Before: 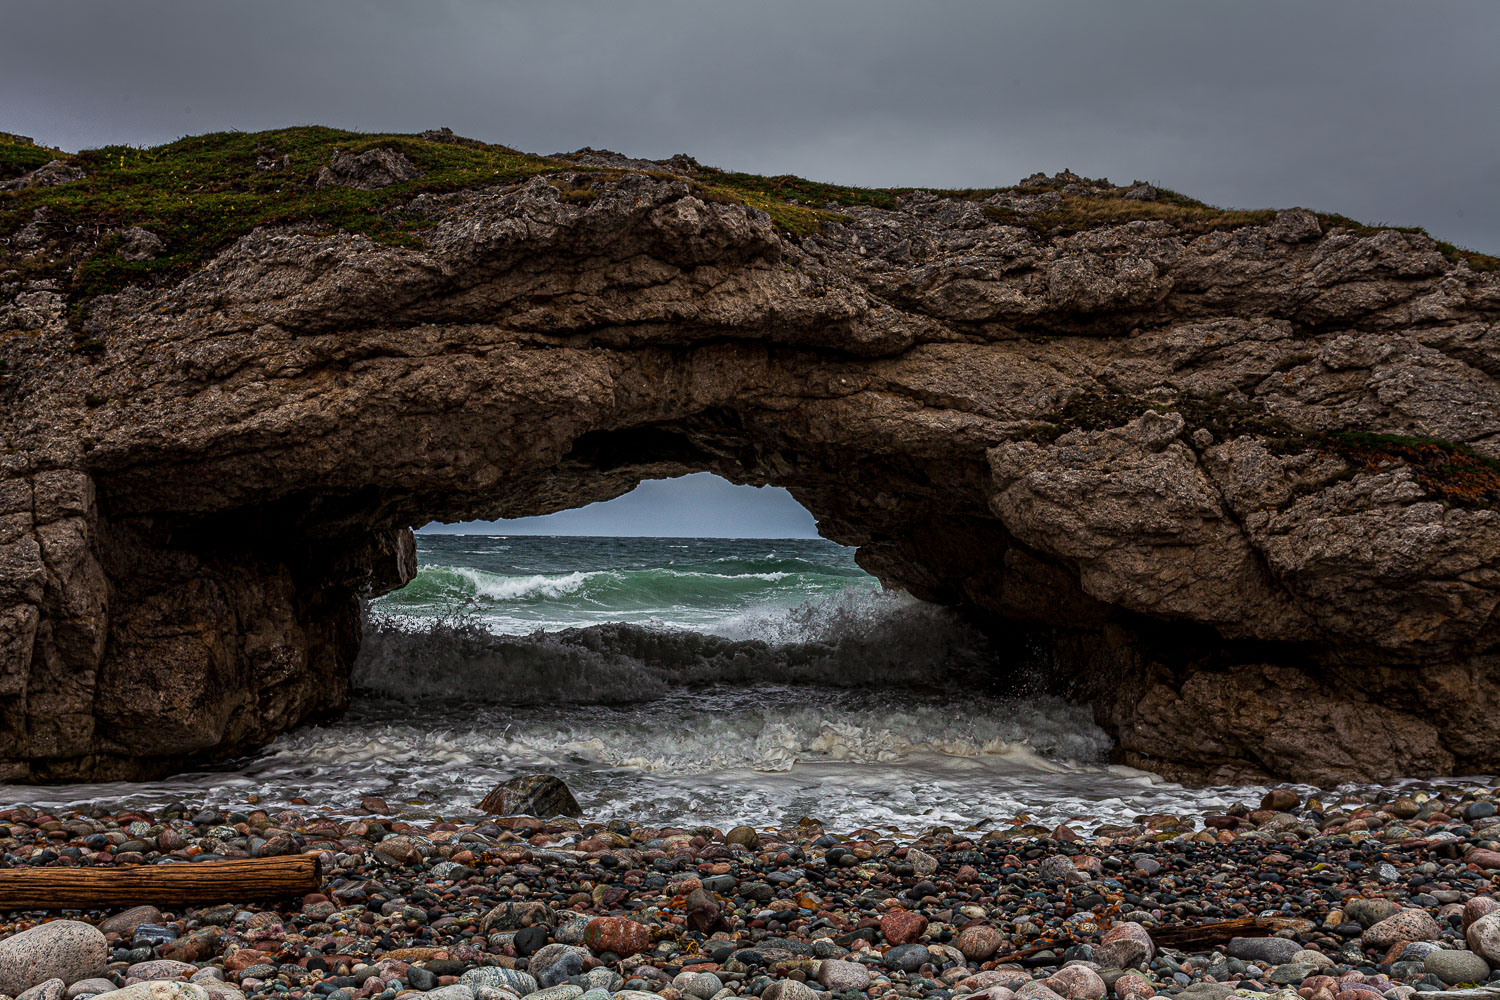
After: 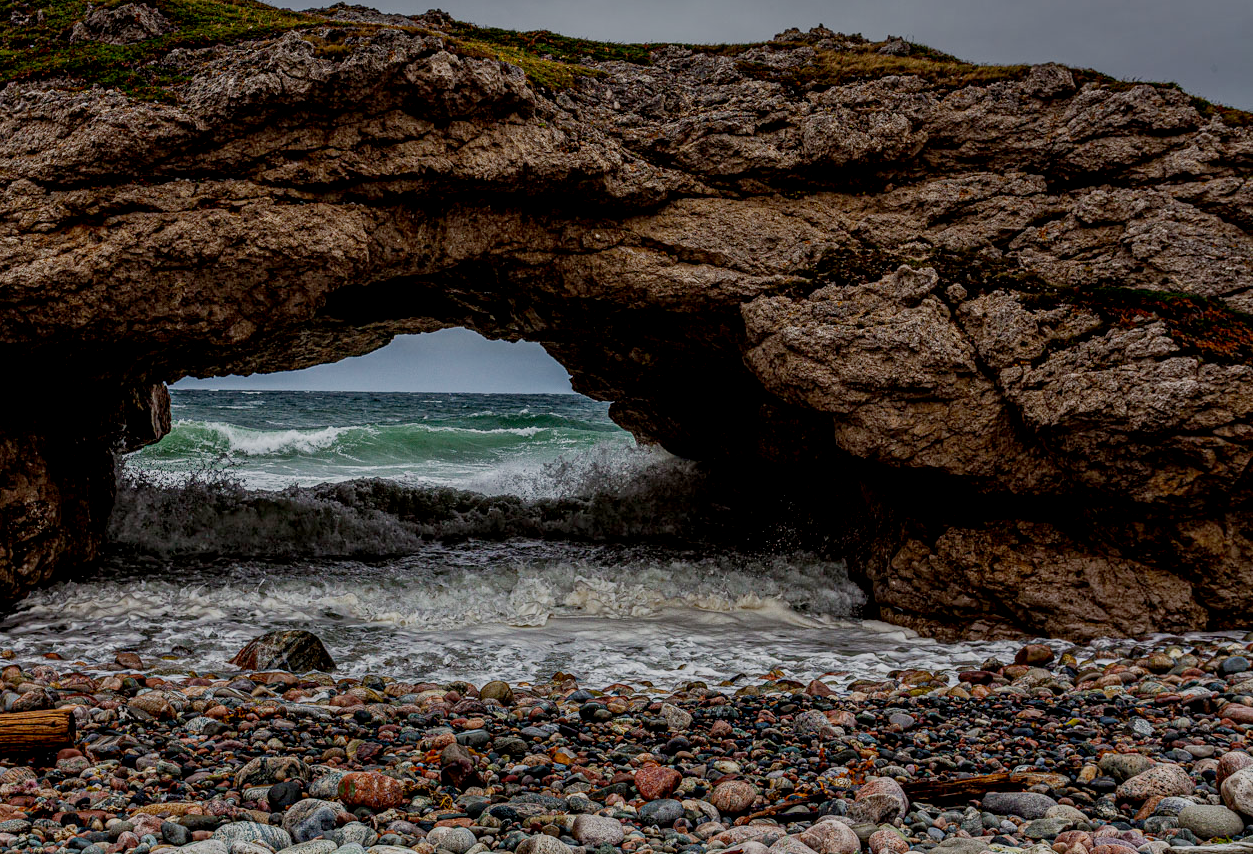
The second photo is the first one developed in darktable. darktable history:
crop: left 16.429%, top 14.594%
local contrast: detail 130%
filmic rgb: black relative exposure -8.79 EV, white relative exposure 4.98 EV, target black luminance 0%, hardness 3.78, latitude 66.59%, contrast 0.818, highlights saturation mix 10.72%, shadows ↔ highlights balance 20.19%, preserve chrominance no, color science v4 (2020)
